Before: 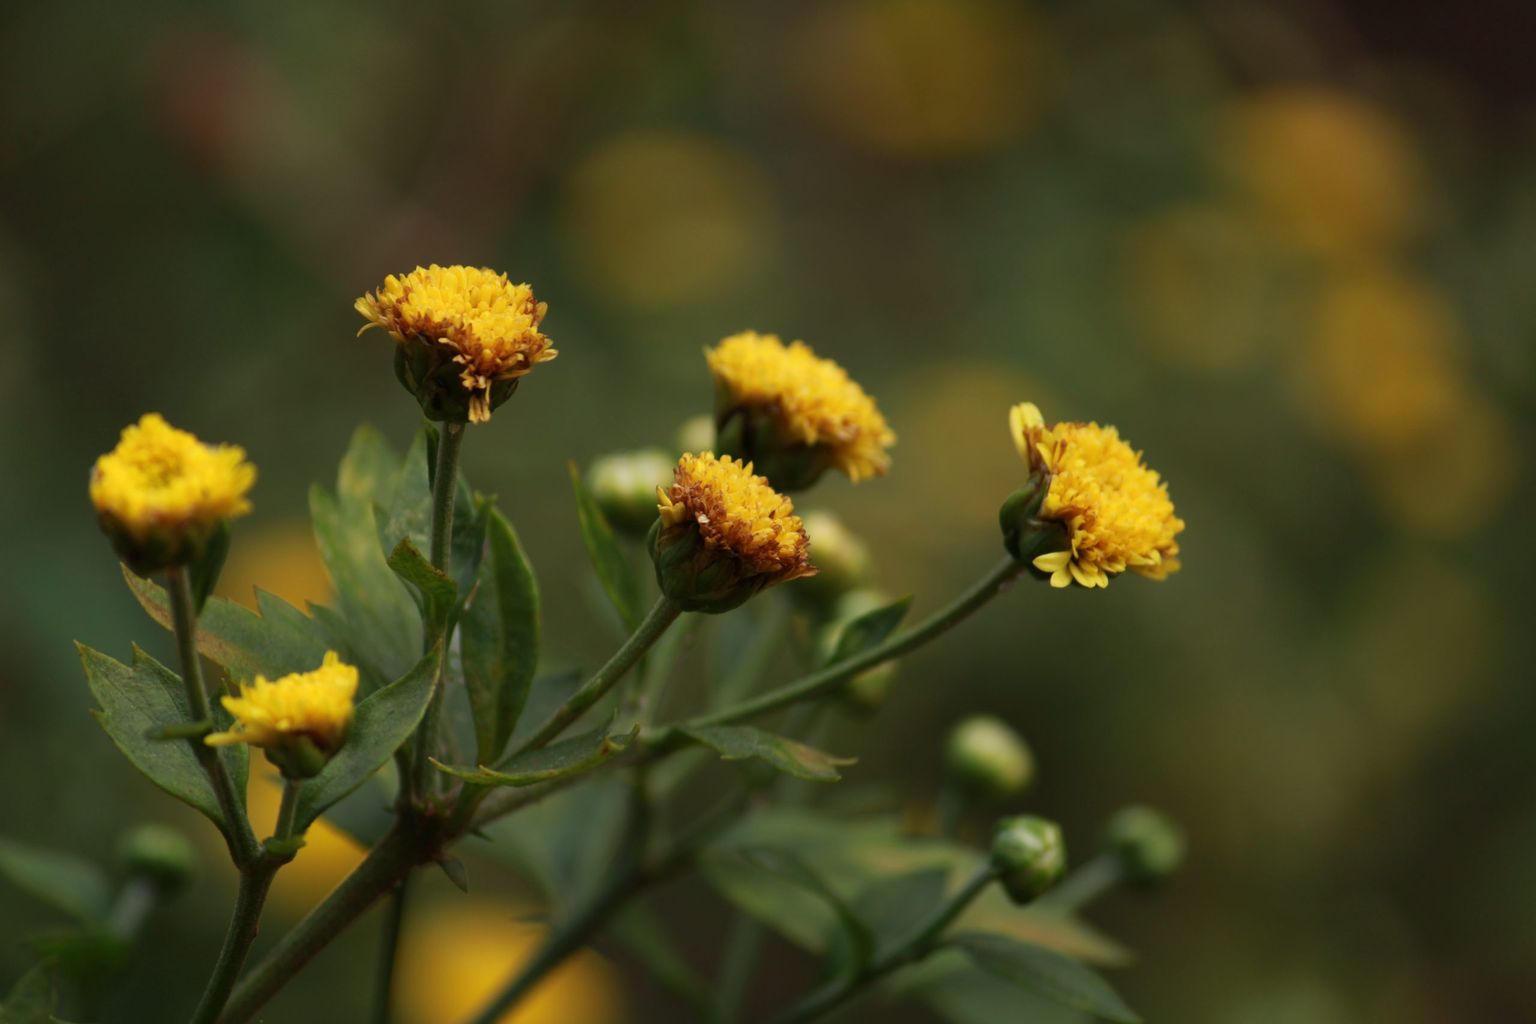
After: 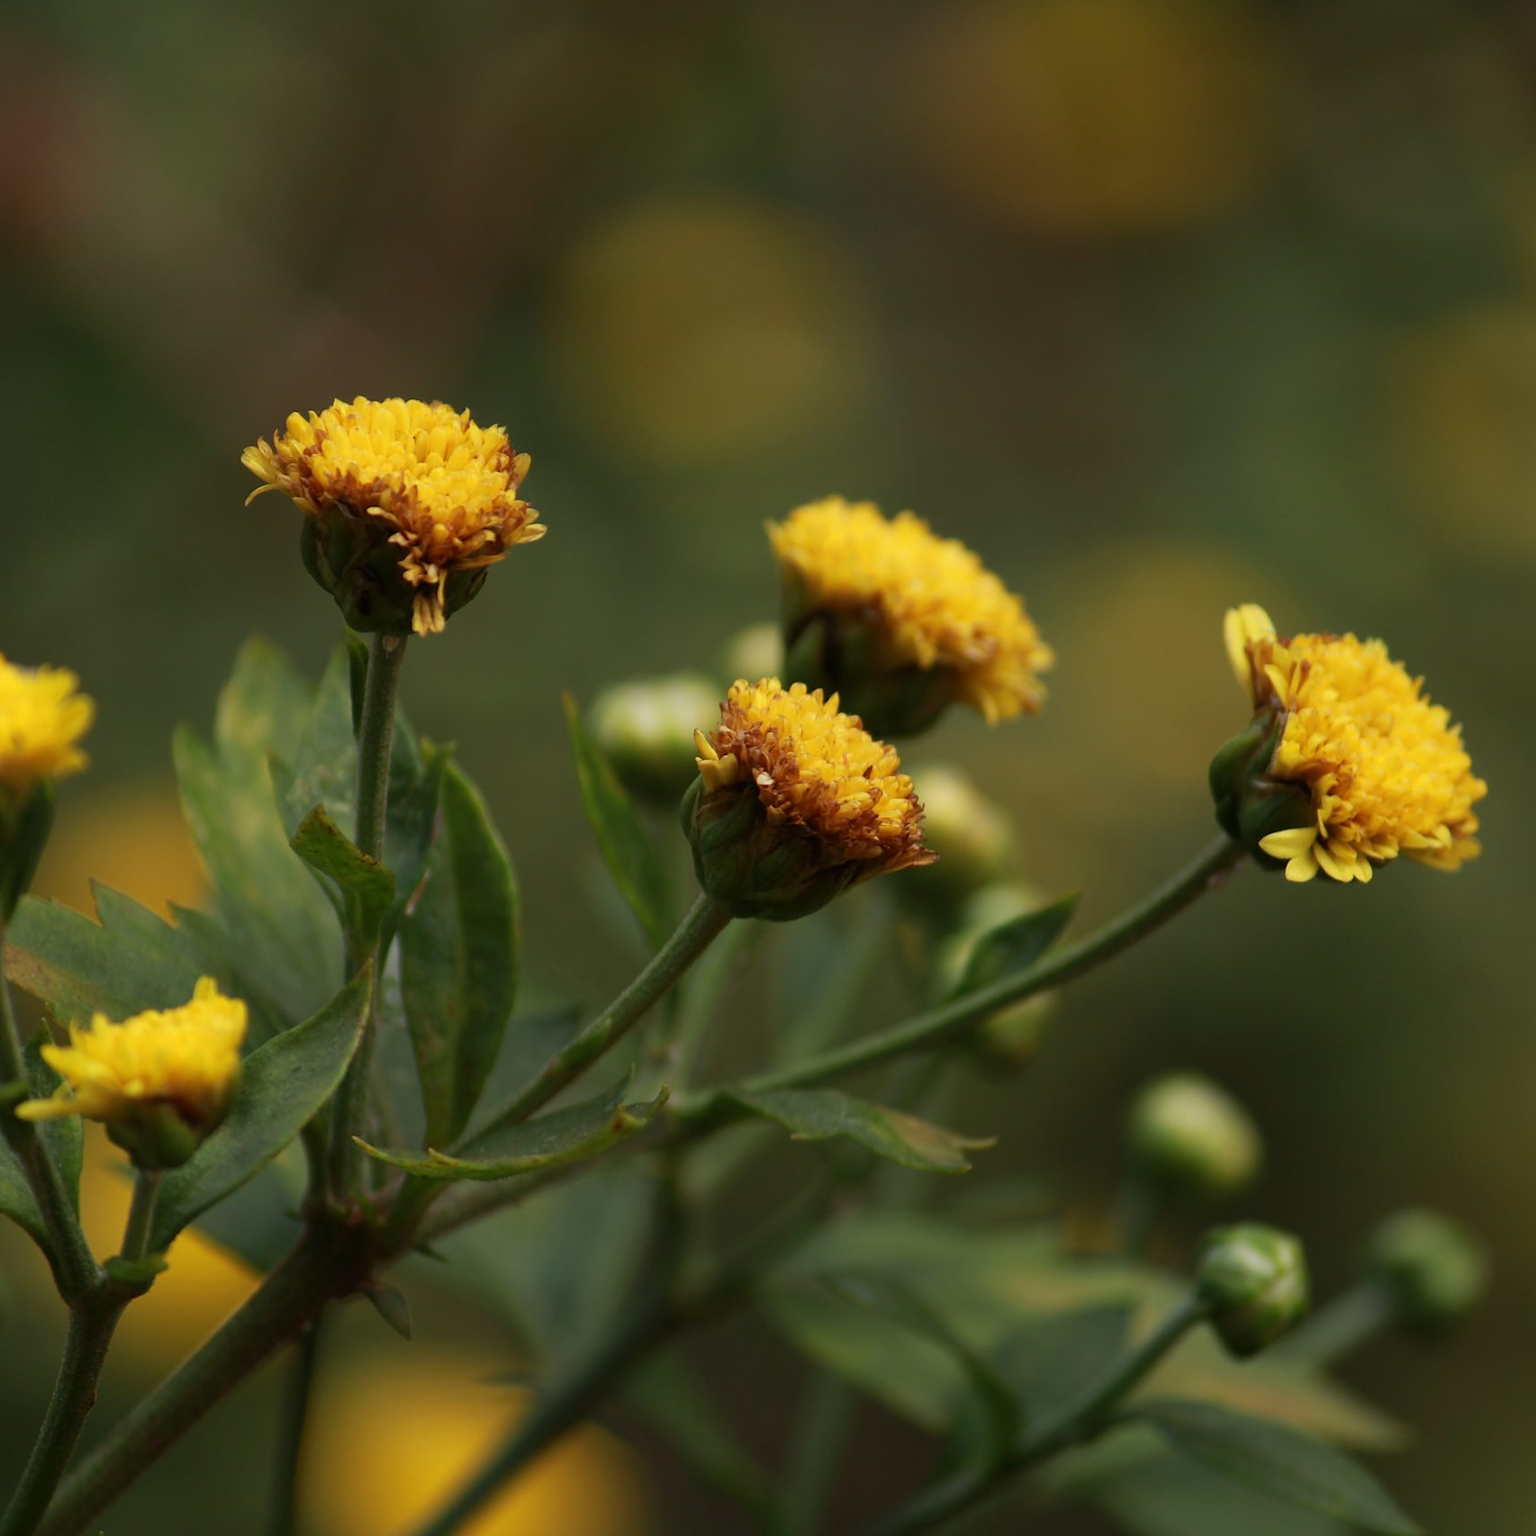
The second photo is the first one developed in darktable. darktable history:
sharpen: radius 0.969, amount 0.604
crop and rotate: left 12.648%, right 20.685%
